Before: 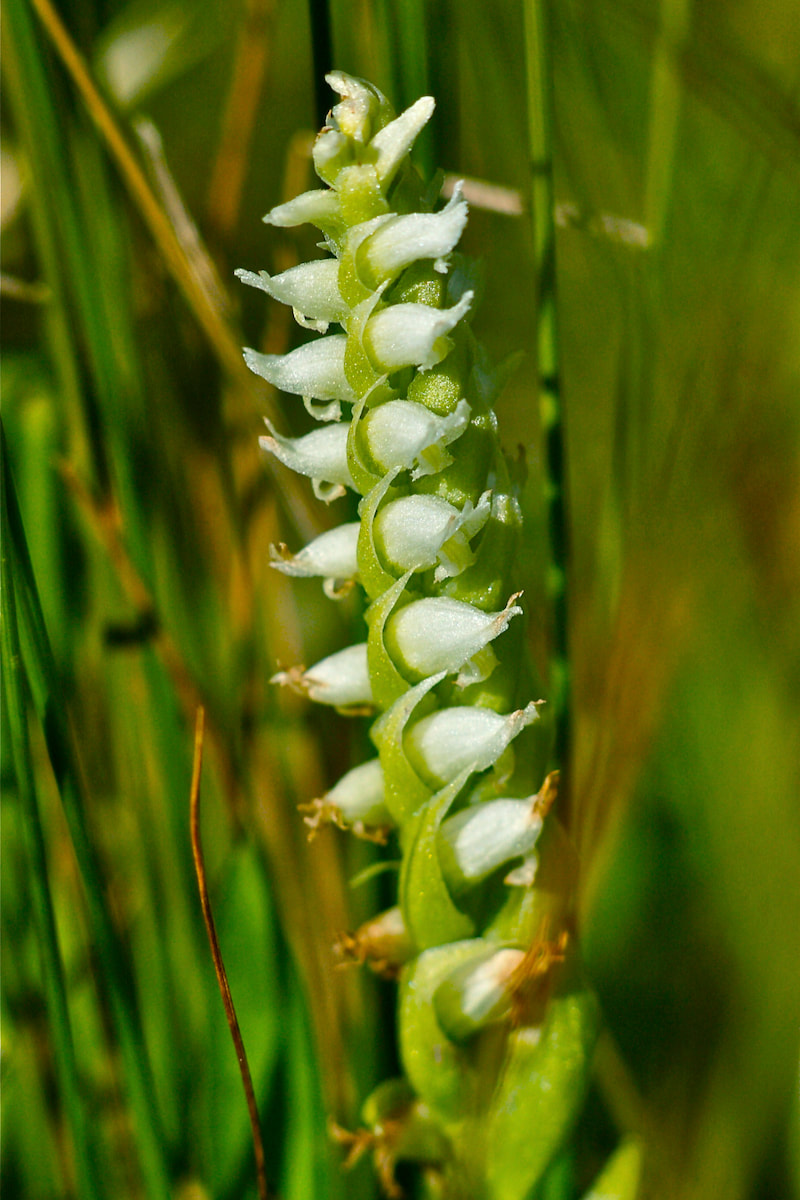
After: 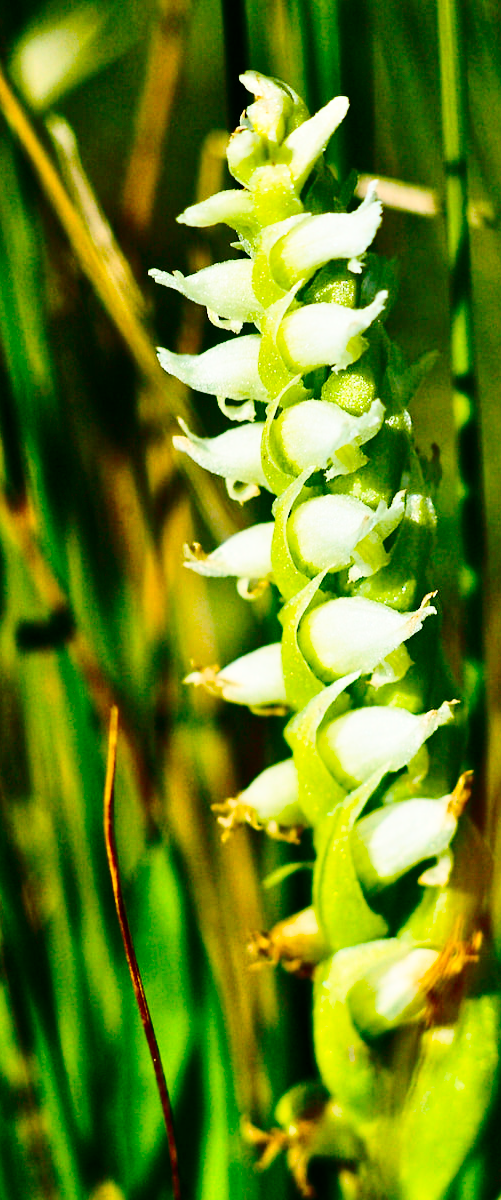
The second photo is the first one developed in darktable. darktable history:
base curve: curves: ch0 [(0, 0) (0.028, 0.03) (0.121, 0.232) (0.46, 0.748) (0.859, 0.968) (1, 1)], preserve colors none
contrast brightness saturation: contrast 0.313, brightness -0.082, saturation 0.168
crop: left 10.861%, right 26.412%
